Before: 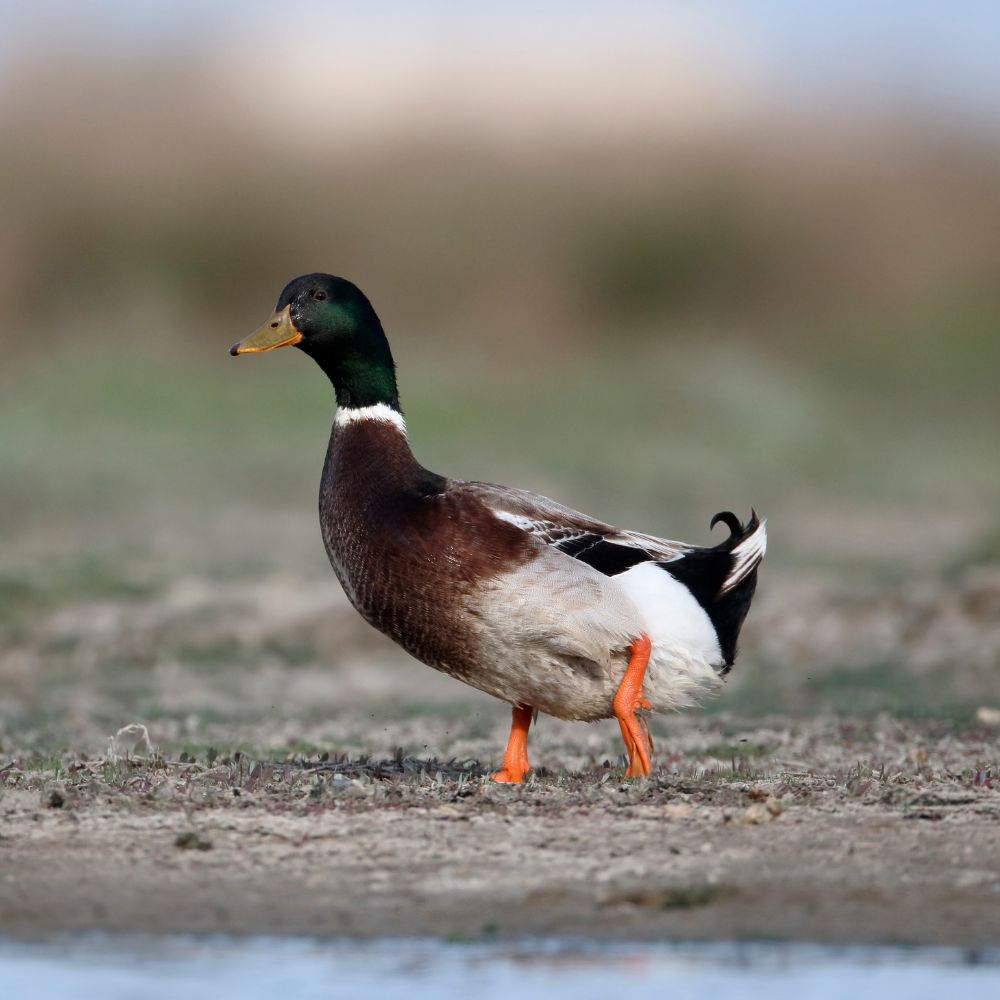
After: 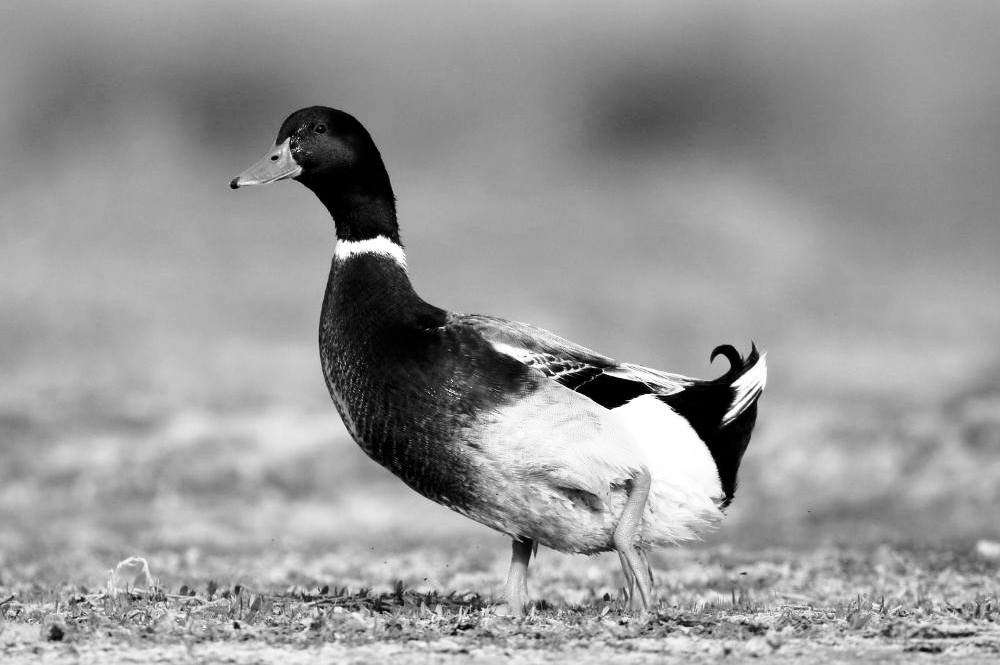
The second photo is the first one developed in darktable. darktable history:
color balance rgb: highlights gain › chroma 2.94%, highlights gain › hue 60.57°, global offset › chroma 0.25%, global offset › hue 256.52°, perceptual saturation grading › global saturation 20%, perceptual saturation grading › highlights -50%, perceptual saturation grading › shadows 30%, contrast 15%
monochrome: on, module defaults
base curve: curves: ch0 [(0, 0) (0.028, 0.03) (0.121, 0.232) (0.46, 0.748) (0.859, 0.968) (1, 1)], preserve colors none
crop: top 16.727%, bottom 16.727%
